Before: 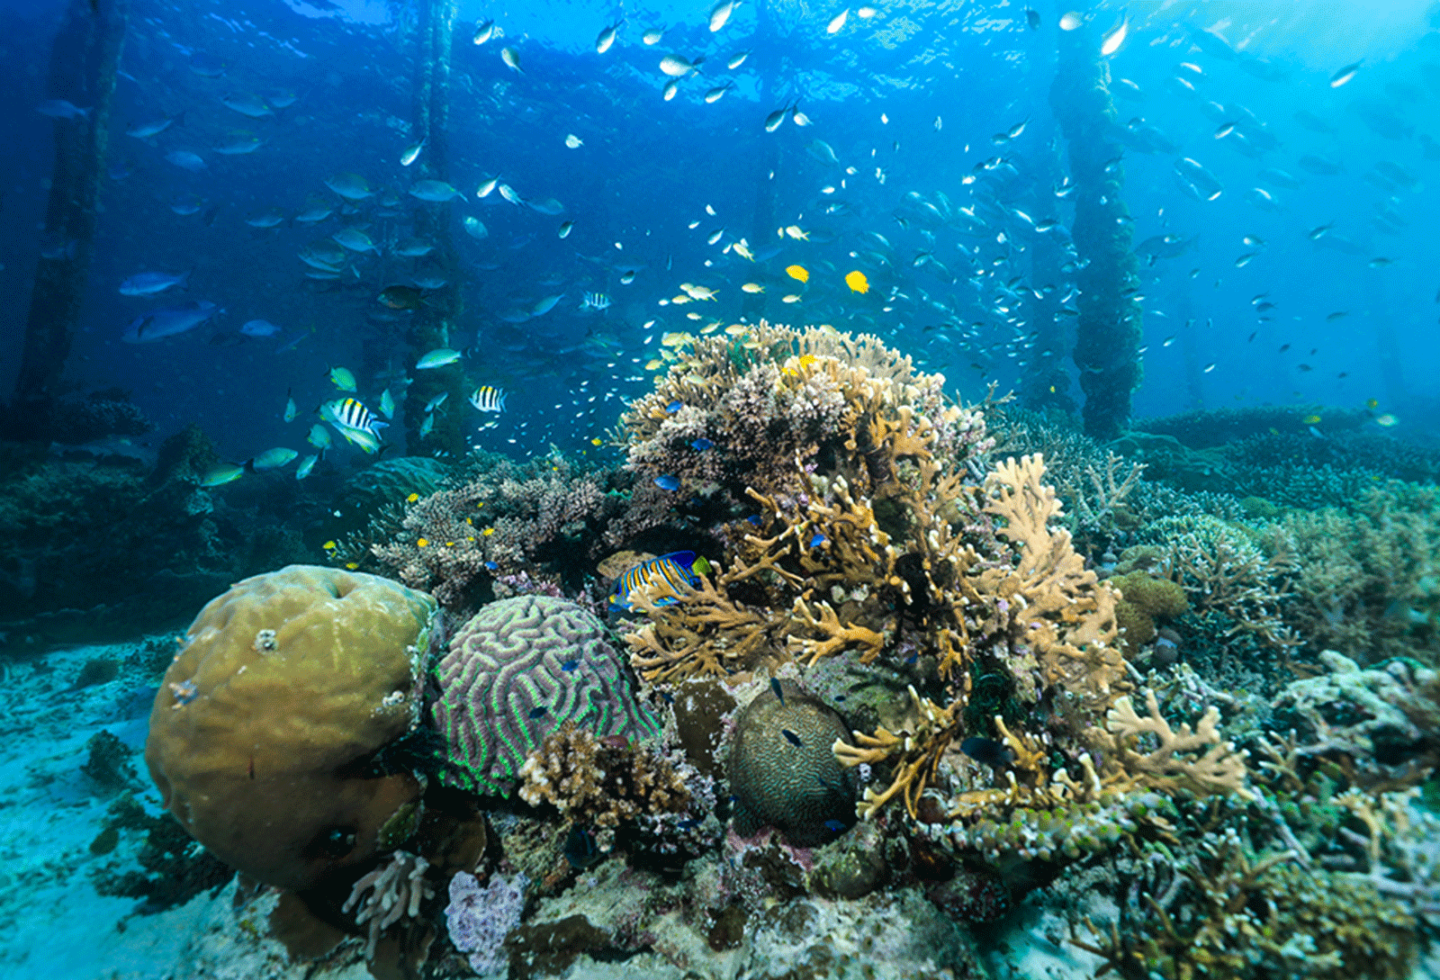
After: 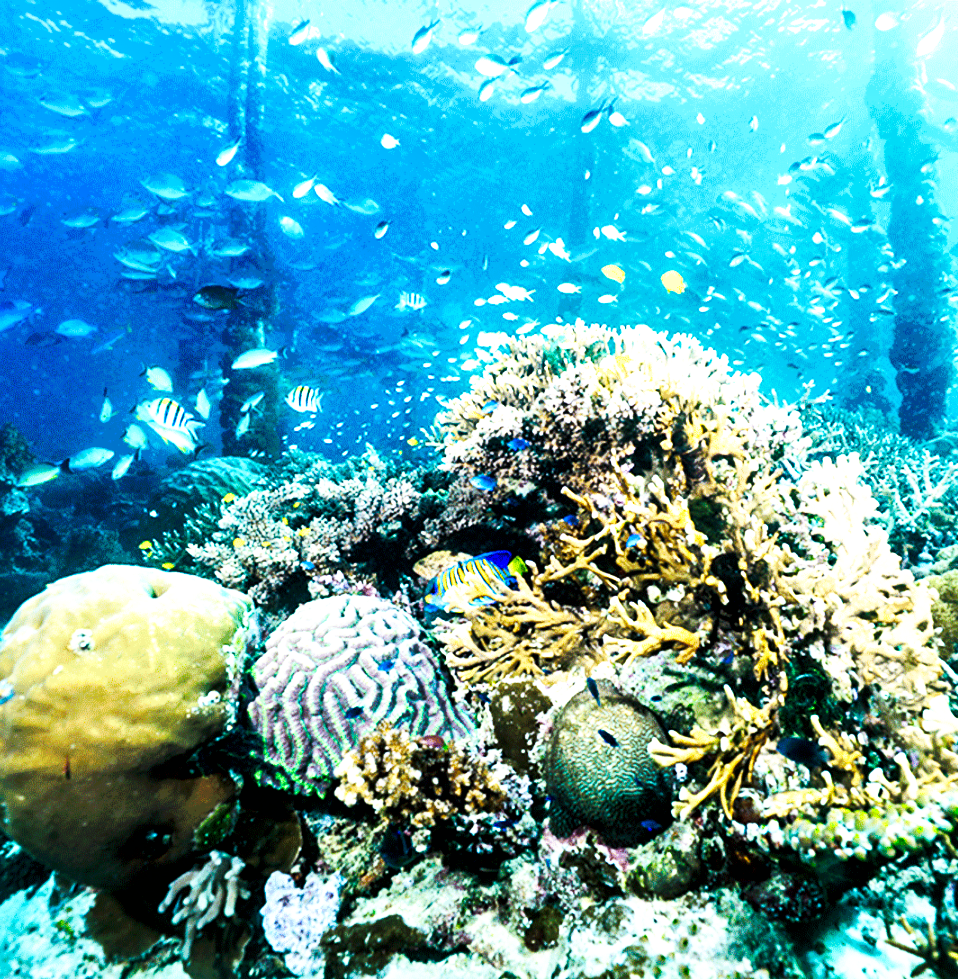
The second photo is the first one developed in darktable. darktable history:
local contrast: mode bilateral grid, contrast 21, coarseness 50, detail 132%, midtone range 0.2
tone equalizer: -8 EV -0.38 EV, -7 EV -0.364 EV, -6 EV -0.312 EV, -5 EV -0.232 EV, -3 EV 0.237 EV, -2 EV 0.339 EV, -1 EV 0.385 EV, +0 EV 0.435 EV, edges refinement/feathering 500, mask exposure compensation -1.57 EV, preserve details no
shadows and highlights: low approximation 0.01, soften with gaussian
exposure: exposure 0.465 EV, compensate highlight preservation false
crop and rotate: left 12.789%, right 20.633%
contrast equalizer: octaves 7, y [[0.6 ×6], [0.55 ×6], [0 ×6], [0 ×6], [0 ×6]], mix 0.131
contrast brightness saturation: saturation 0.181
base curve: curves: ch0 [(0, 0) (0.007, 0.004) (0.027, 0.03) (0.046, 0.07) (0.207, 0.54) (0.442, 0.872) (0.673, 0.972) (1, 1)], preserve colors none
